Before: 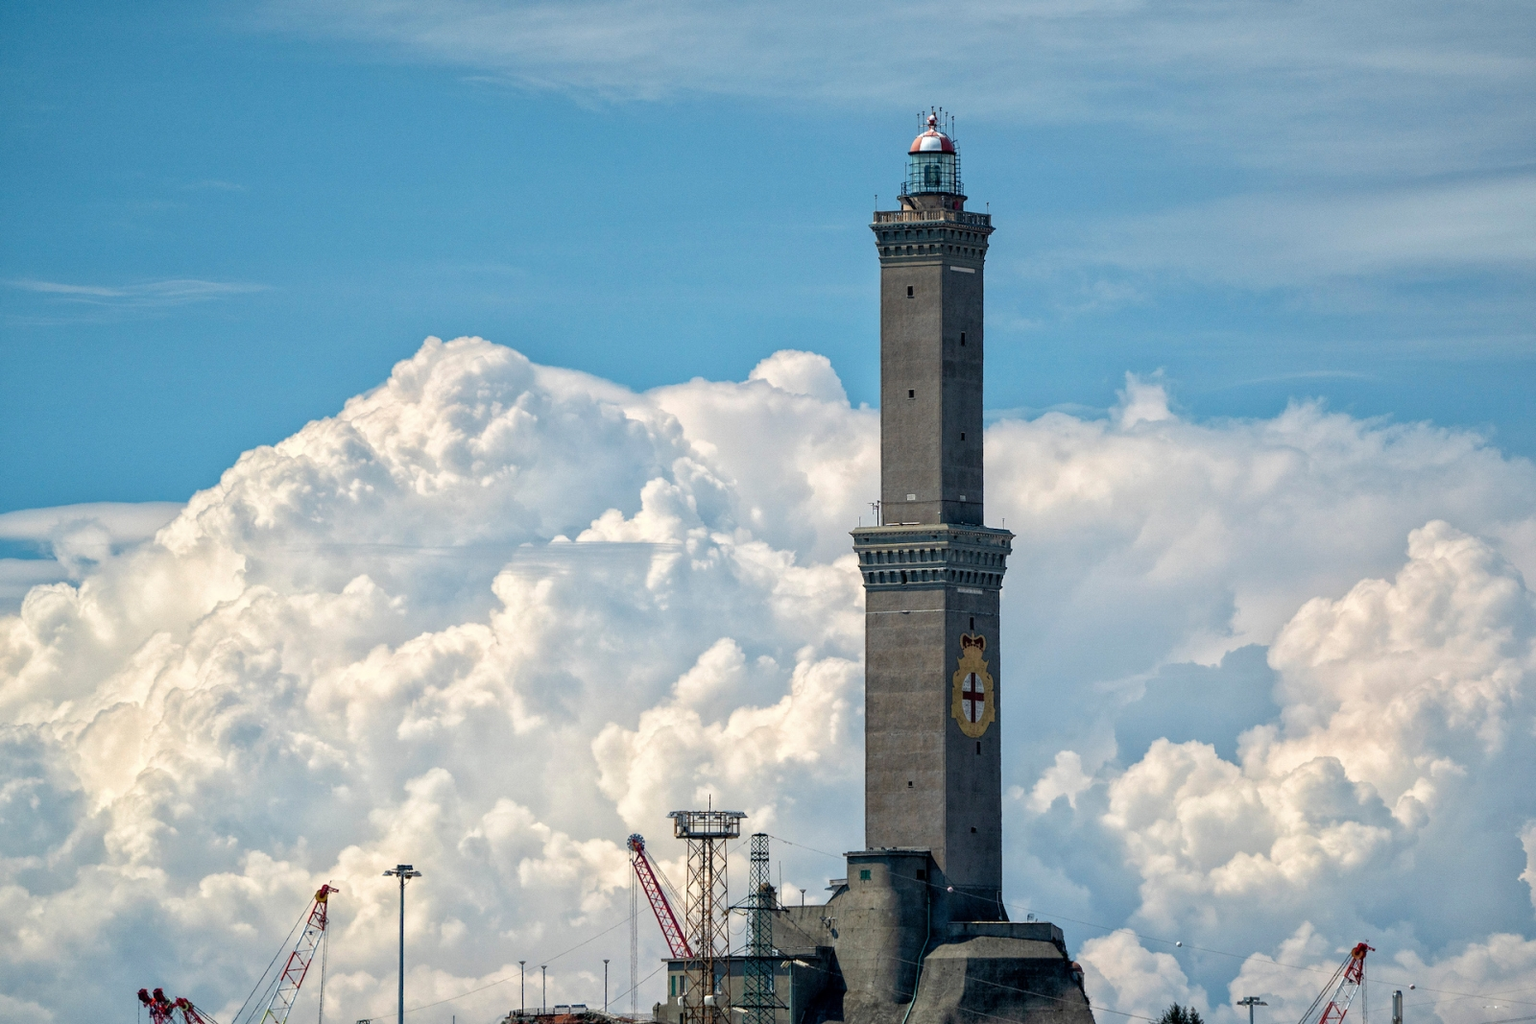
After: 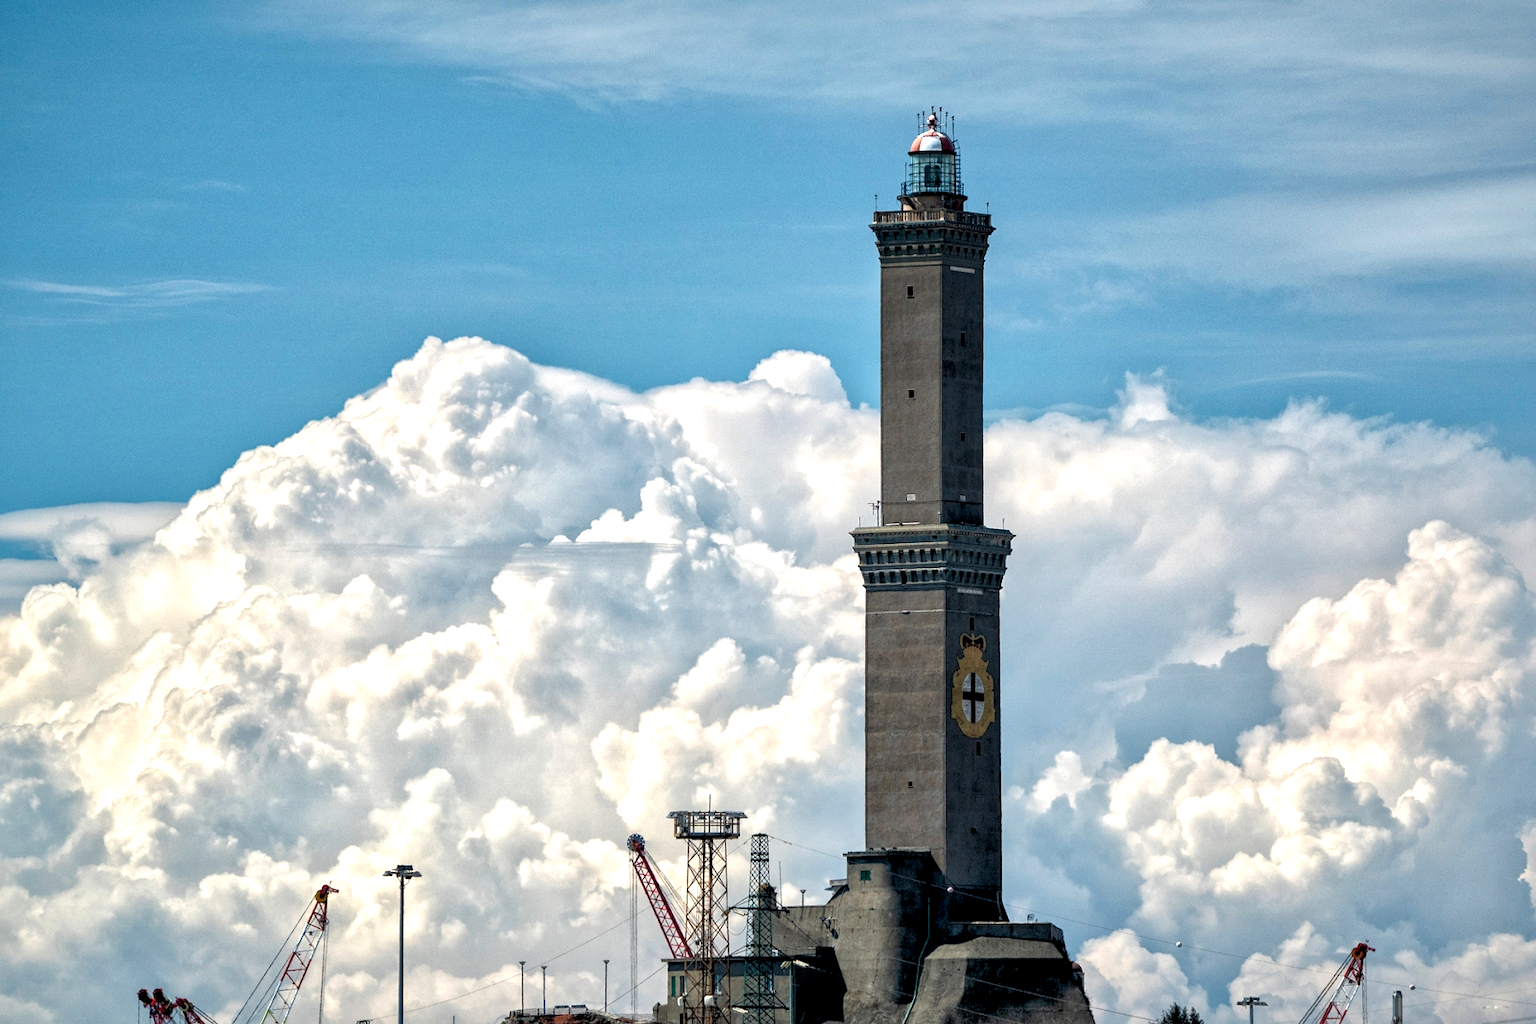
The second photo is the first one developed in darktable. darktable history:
rgb levels: levels [[0.01, 0.419, 0.839], [0, 0.5, 1], [0, 0.5, 1]]
local contrast: mode bilateral grid, contrast 100, coarseness 100, detail 165%, midtone range 0.2
